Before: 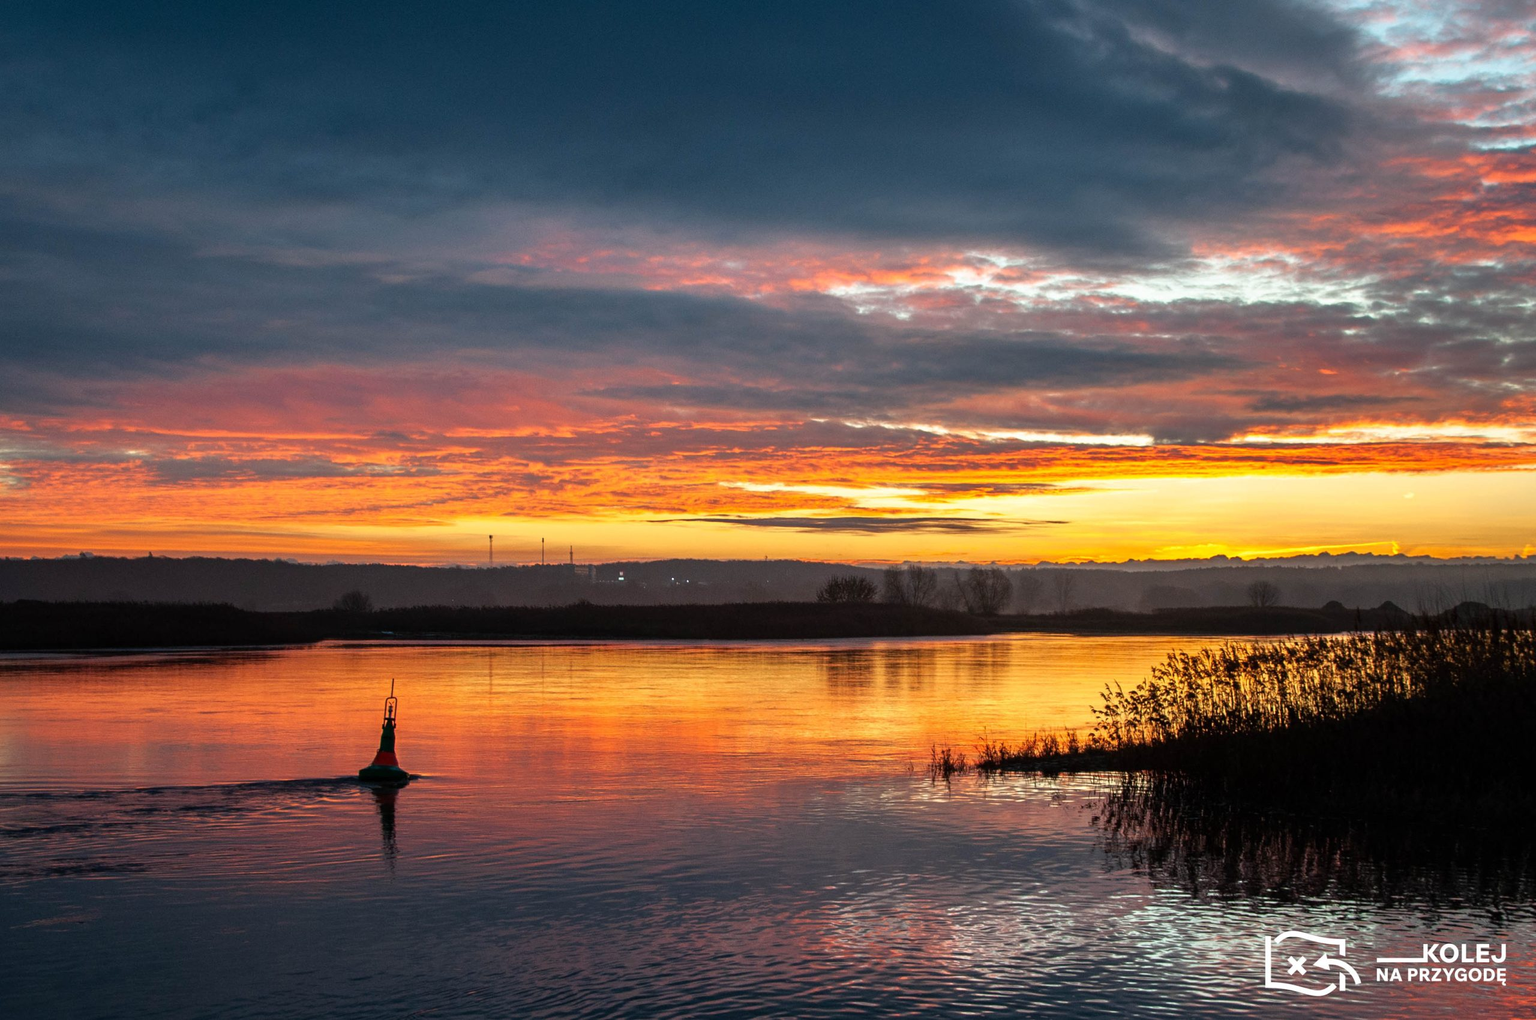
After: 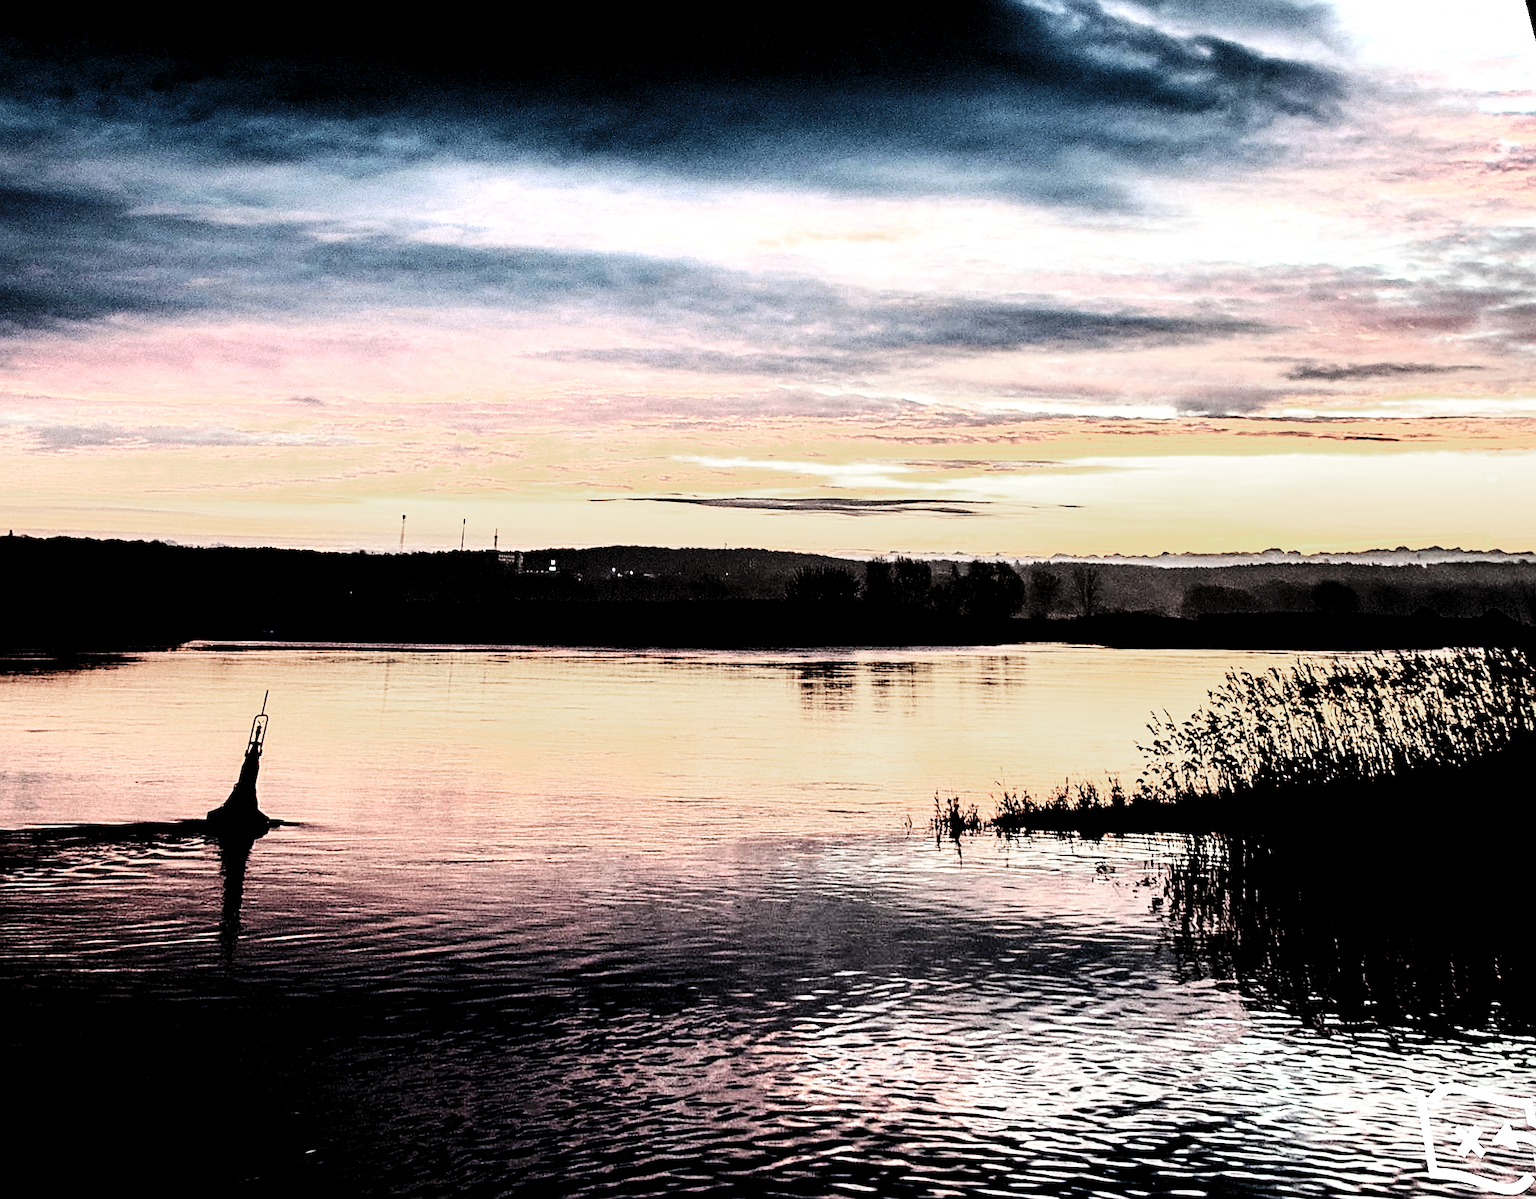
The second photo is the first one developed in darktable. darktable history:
base curve: curves: ch0 [(0, 0) (0.036, 0.025) (0.121, 0.166) (0.206, 0.329) (0.605, 0.79) (1, 1)], preserve colors none
crop and rotate: left 0.126%
rgb curve: curves: ch0 [(0, 0) (0.21, 0.15) (0.24, 0.21) (0.5, 0.75) (0.75, 0.96) (0.89, 0.99) (1, 1)]; ch1 [(0, 0.02) (0.21, 0.13) (0.25, 0.2) (0.5, 0.67) (0.75, 0.9) (0.89, 0.97) (1, 1)]; ch2 [(0, 0.02) (0.21, 0.13) (0.25, 0.2) (0.5, 0.67) (0.75, 0.9) (0.89, 0.97) (1, 1)], compensate middle gray true
rotate and perspective: rotation 0.72°, lens shift (vertical) -0.352, lens shift (horizontal) -0.051, crop left 0.152, crop right 0.859, crop top 0.019, crop bottom 0.964
rgb levels: levels [[0.034, 0.472, 0.904], [0, 0.5, 1], [0, 0.5, 1]]
color zones: curves: ch0 [(0, 0.613) (0.01, 0.613) (0.245, 0.448) (0.498, 0.529) (0.642, 0.665) (0.879, 0.777) (0.99, 0.613)]; ch1 [(0, 0.272) (0.219, 0.127) (0.724, 0.346)]
contrast brightness saturation: contrast 0.13, brightness -0.05, saturation 0.16
sharpen: on, module defaults
